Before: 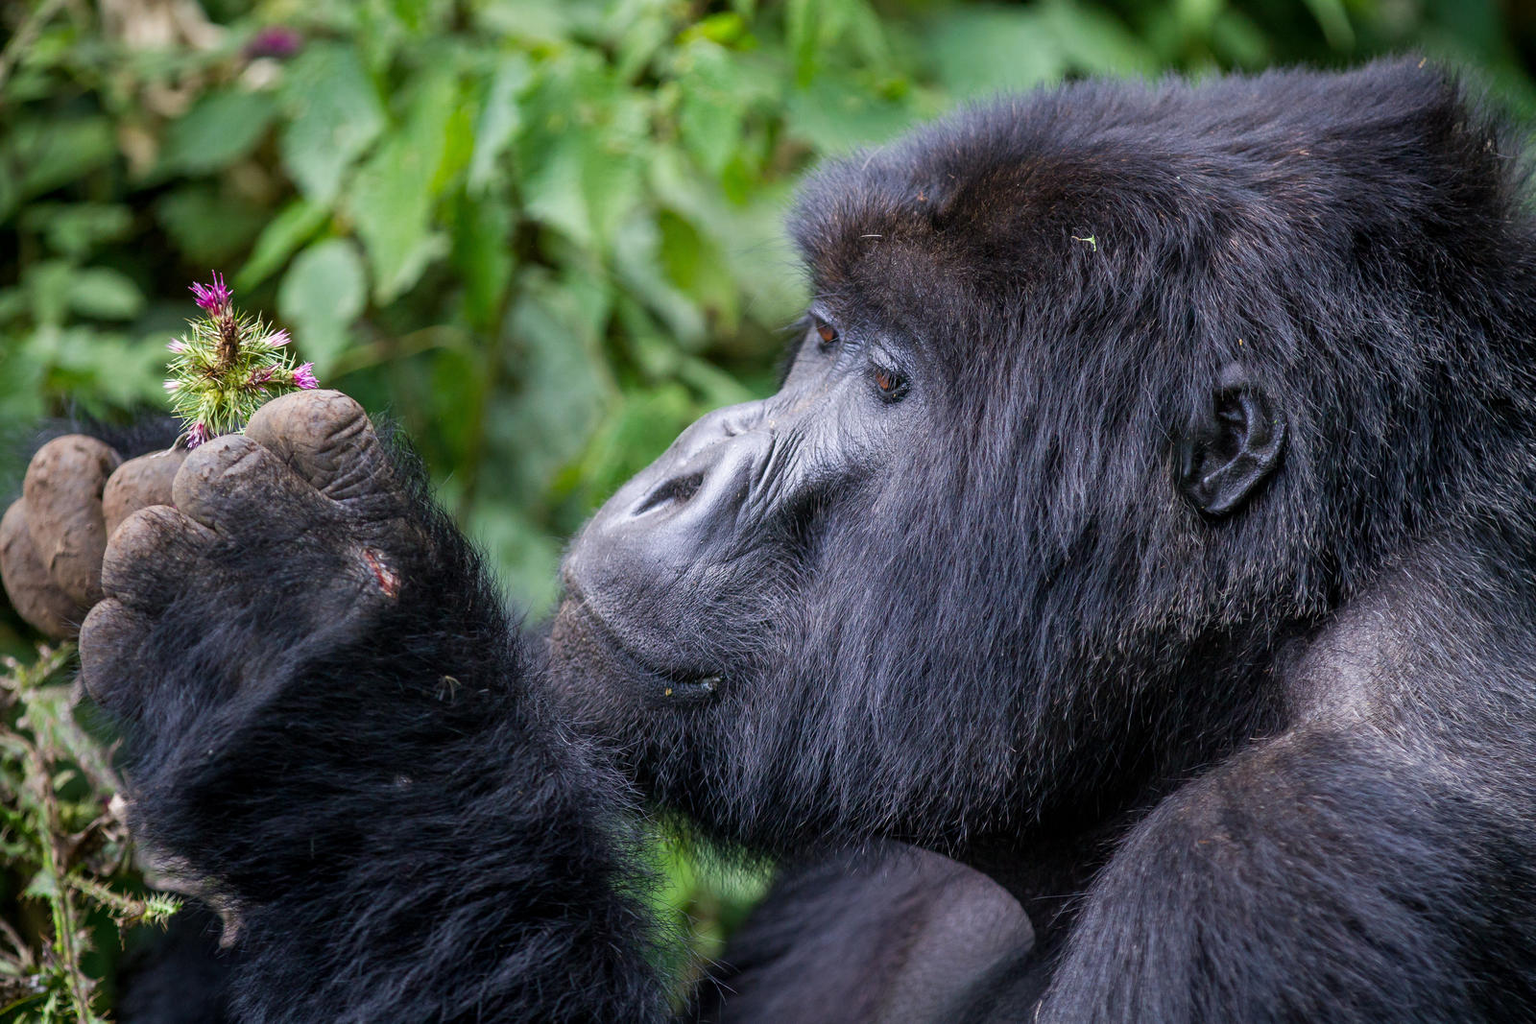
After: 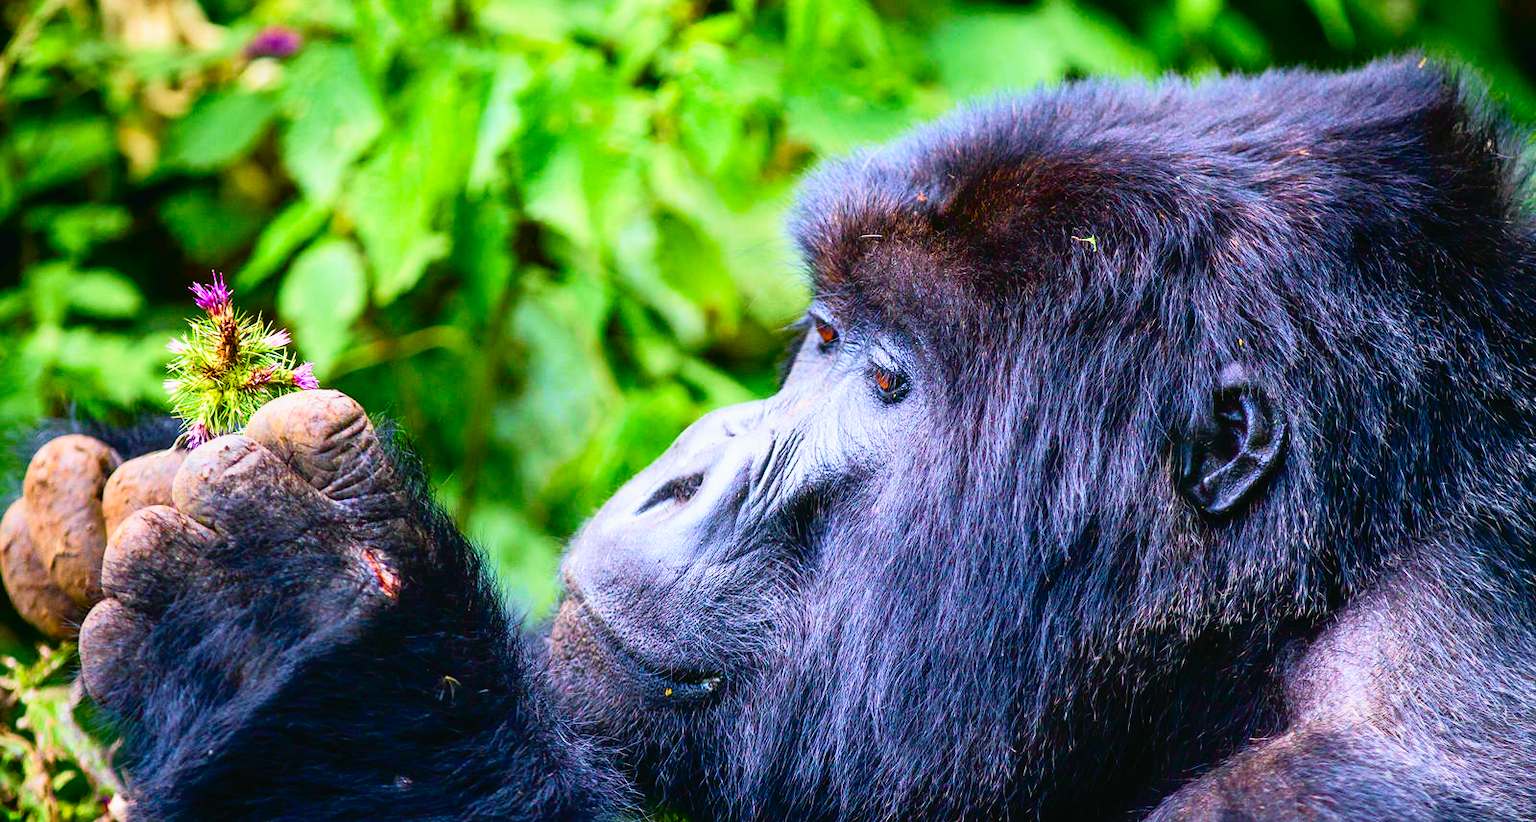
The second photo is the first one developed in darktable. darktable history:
color balance rgb: linear chroma grading › global chroma 15.067%, perceptual saturation grading › global saturation 20%, perceptual saturation grading › highlights -24.856%, perceptual saturation grading › shadows 26.136%, global vibrance 20%
base curve: curves: ch0 [(0, 0) (0.579, 0.807) (1, 1)], preserve colors none
tone curve: curves: ch0 [(0, 0.021) (0.148, 0.076) (0.232, 0.191) (0.398, 0.423) (0.572, 0.672) (0.705, 0.812) (0.877, 0.931) (0.99, 0.987)]; ch1 [(0, 0) (0.377, 0.325) (0.493, 0.486) (0.508, 0.502) (0.515, 0.514) (0.554, 0.586) (0.623, 0.658) (0.701, 0.704) (0.778, 0.751) (1, 1)]; ch2 [(0, 0) (0.431, 0.398) (0.485, 0.486) (0.495, 0.498) (0.511, 0.507) (0.58, 0.66) (0.679, 0.757) (0.749, 0.829) (1, 0.991)], color space Lab, independent channels, preserve colors none
crop: bottom 19.618%
